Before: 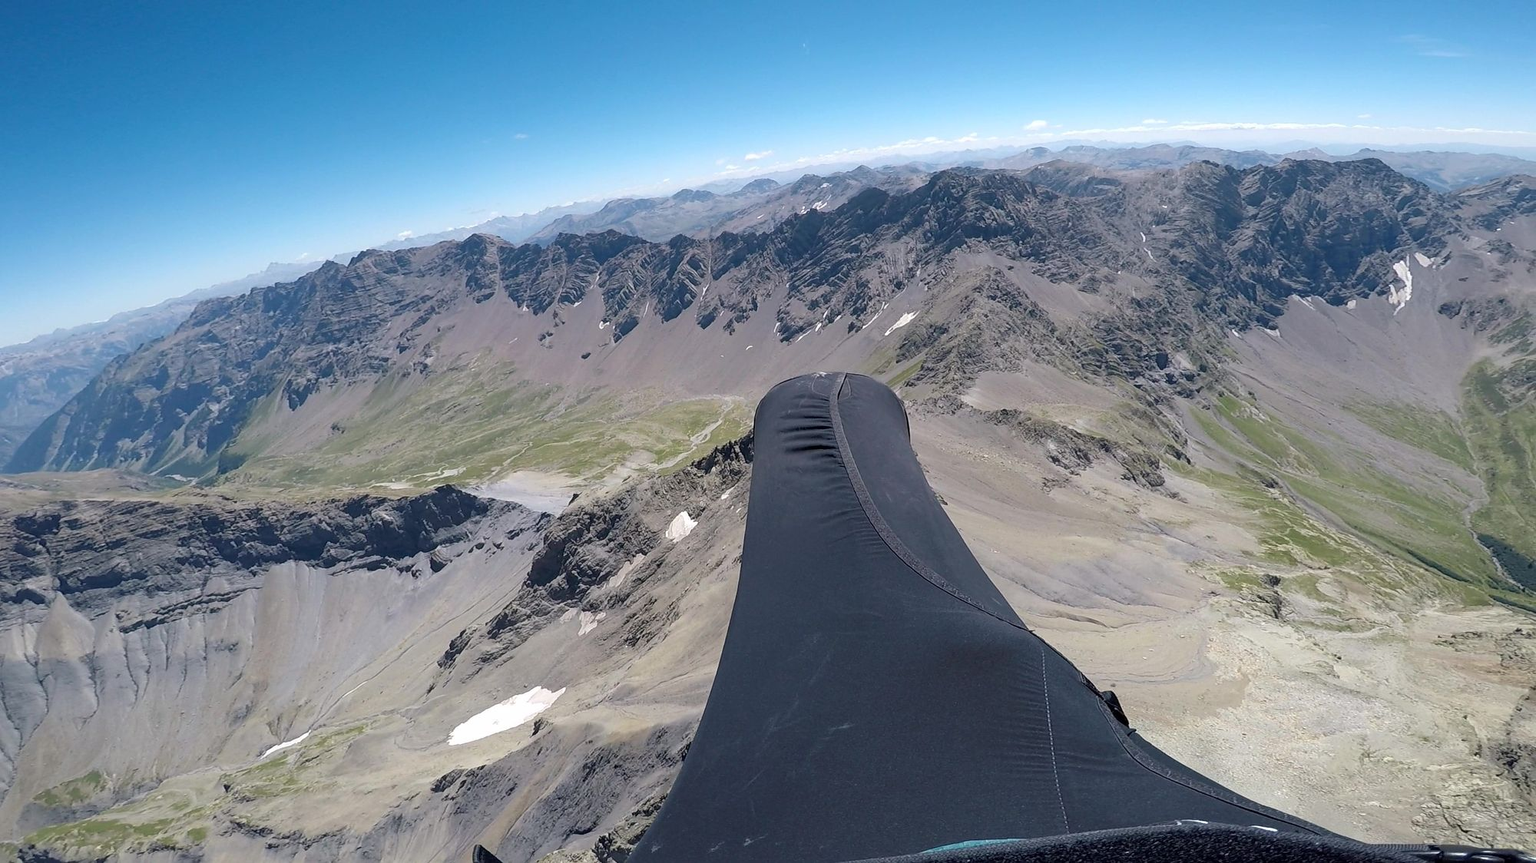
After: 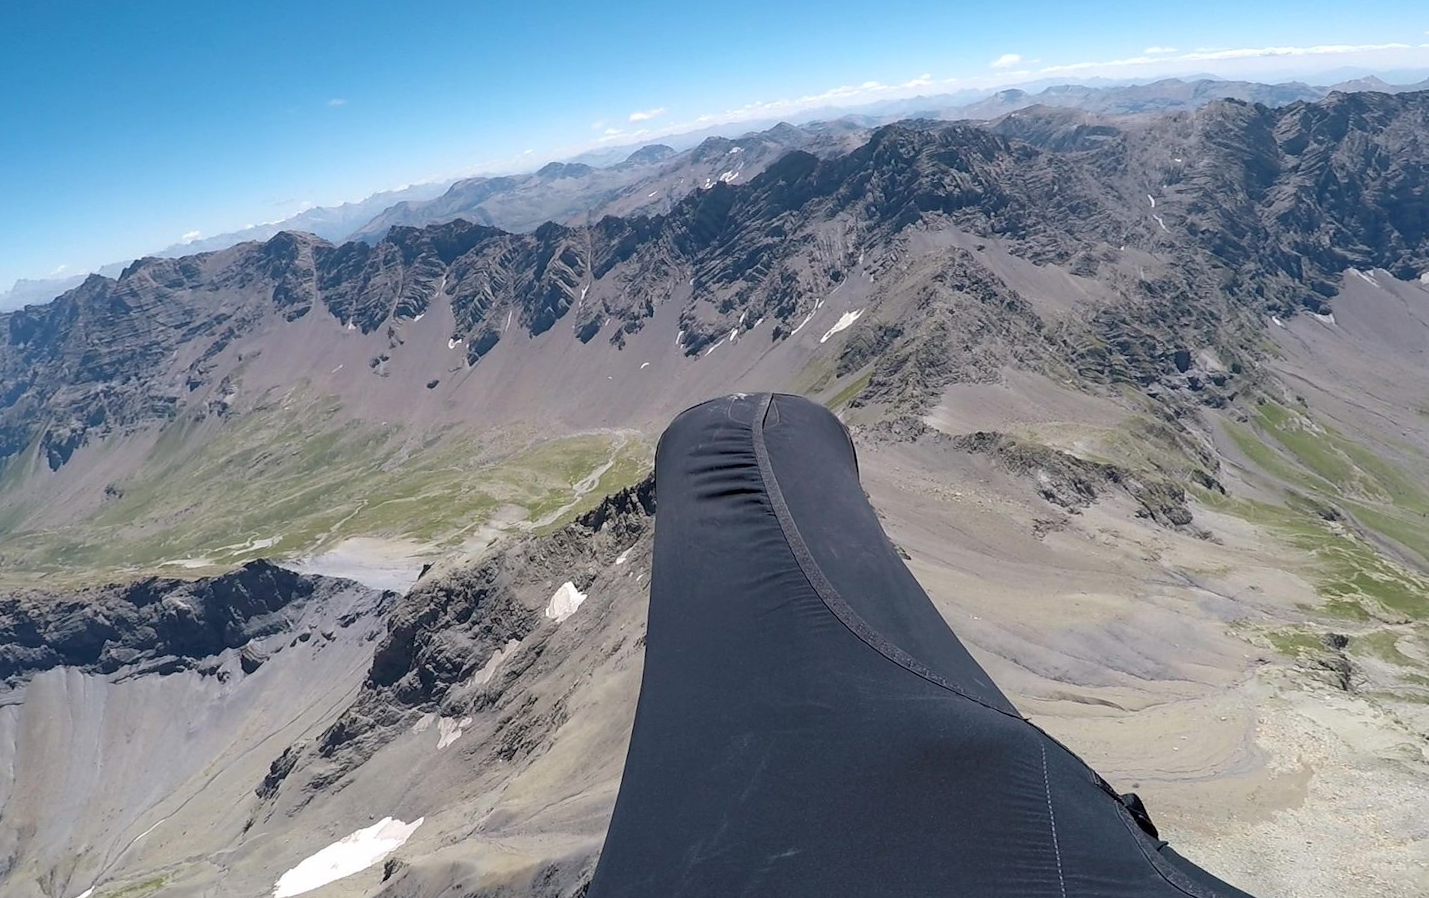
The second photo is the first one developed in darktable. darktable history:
crop and rotate: left 17.046%, top 10.659%, right 12.989%, bottom 14.553%
rotate and perspective: rotation -2.29°, automatic cropping off
